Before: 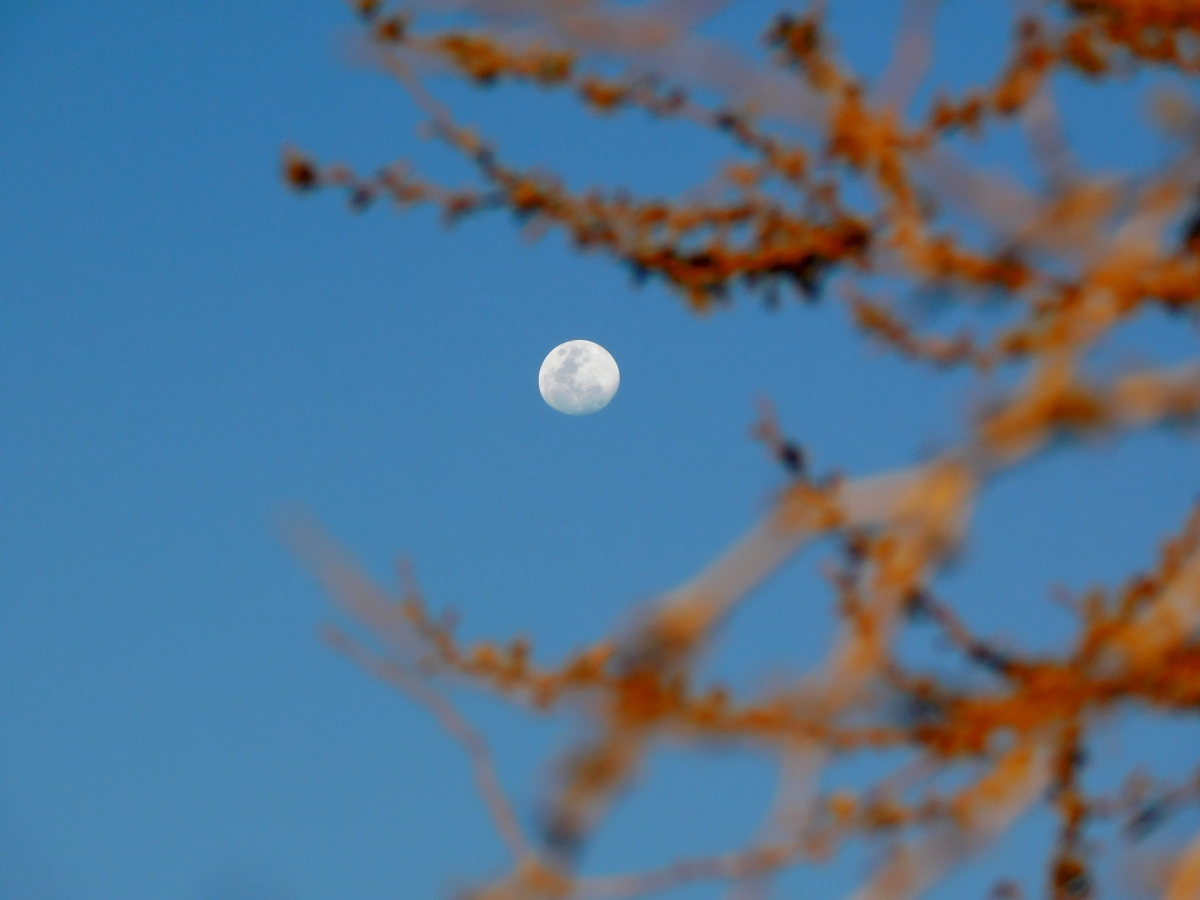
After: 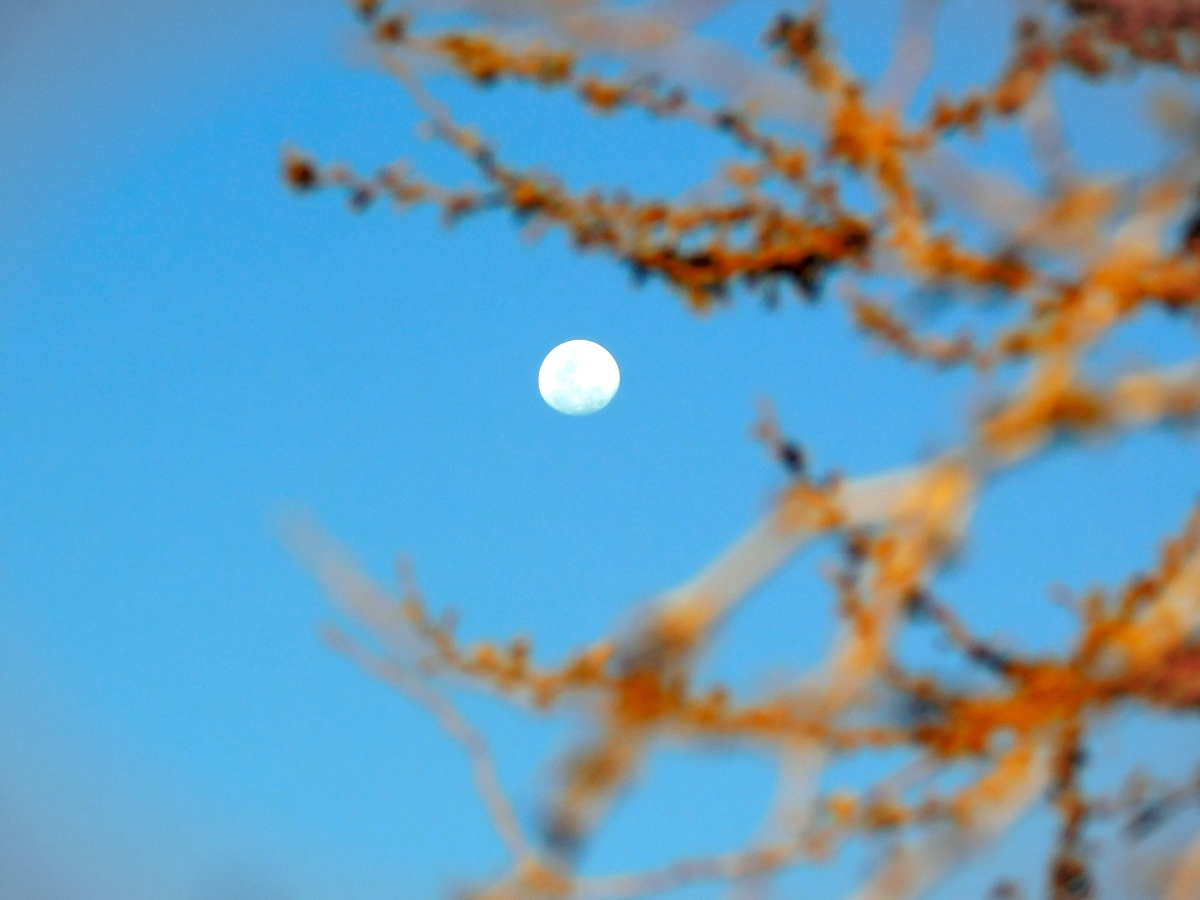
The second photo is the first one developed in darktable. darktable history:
levels: levels [0.031, 0.5, 0.969]
color correction: highlights a* -8, highlights b* 3.1
exposure: black level correction 0, exposure 0.9 EV, compensate exposure bias true, compensate highlight preservation false
vignetting: fall-off start 100%, brightness -0.282, width/height ratio 1.31
